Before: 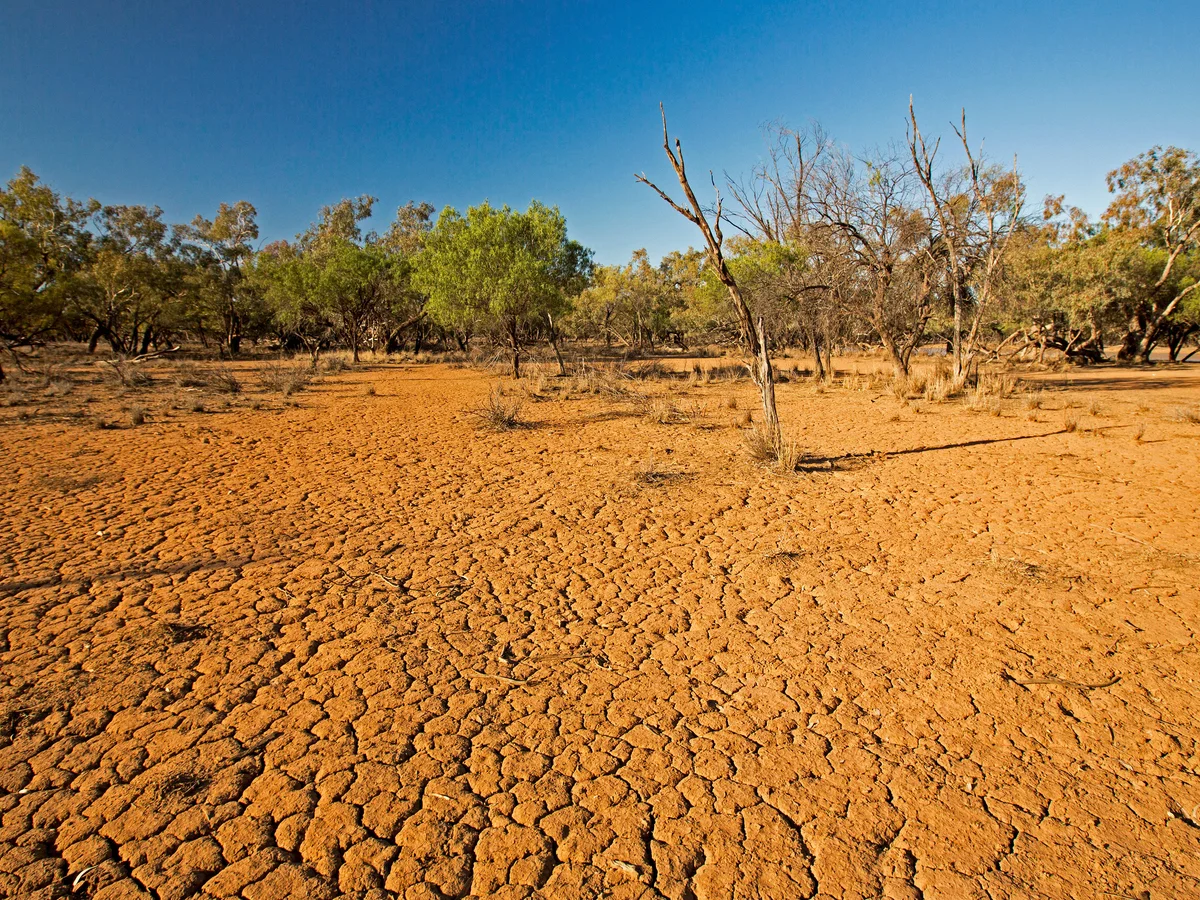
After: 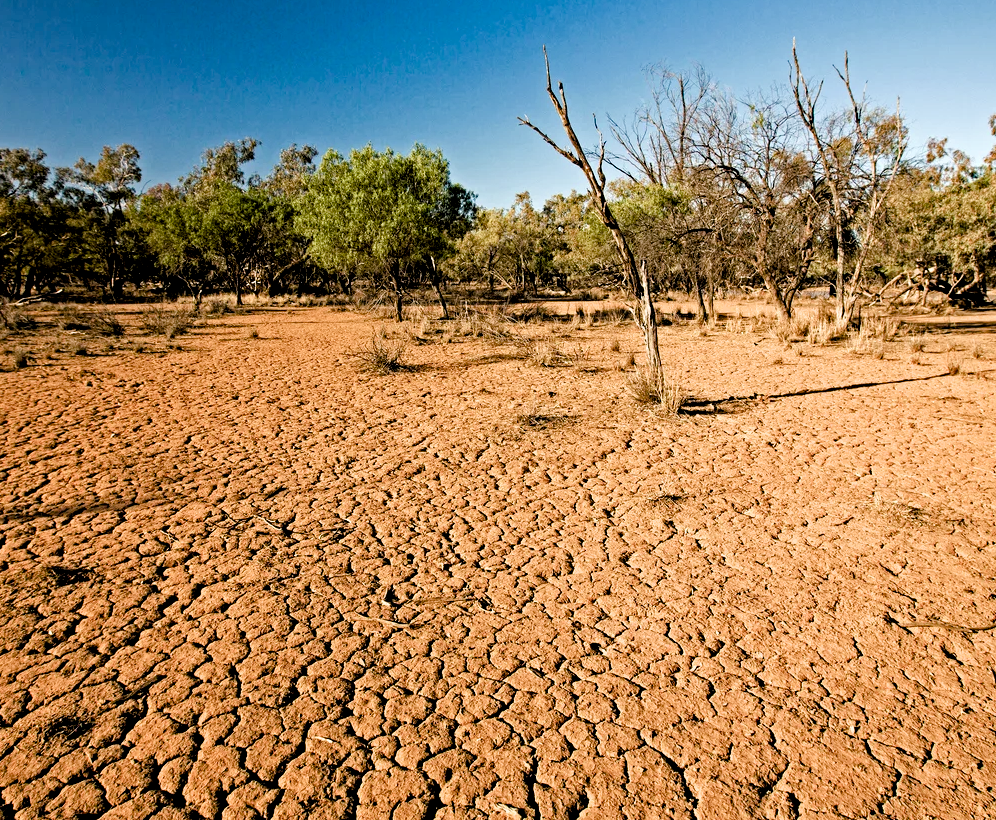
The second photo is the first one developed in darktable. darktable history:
filmic rgb: black relative exposure -3.64 EV, white relative exposure 2.44 EV, hardness 3.29, iterations of high-quality reconstruction 0
local contrast: highlights 105%, shadows 103%, detail 120%, midtone range 0.2
color balance rgb: shadows lift › luminance -7.891%, shadows lift › chroma 2.195%, shadows lift › hue 201.49°, perceptual saturation grading › global saturation 20%, perceptual saturation grading › highlights -49.728%, perceptual saturation grading › shadows 24.632%
exposure: compensate highlight preservation false
crop: left 9.785%, top 6.337%, right 7.176%, bottom 2.515%
